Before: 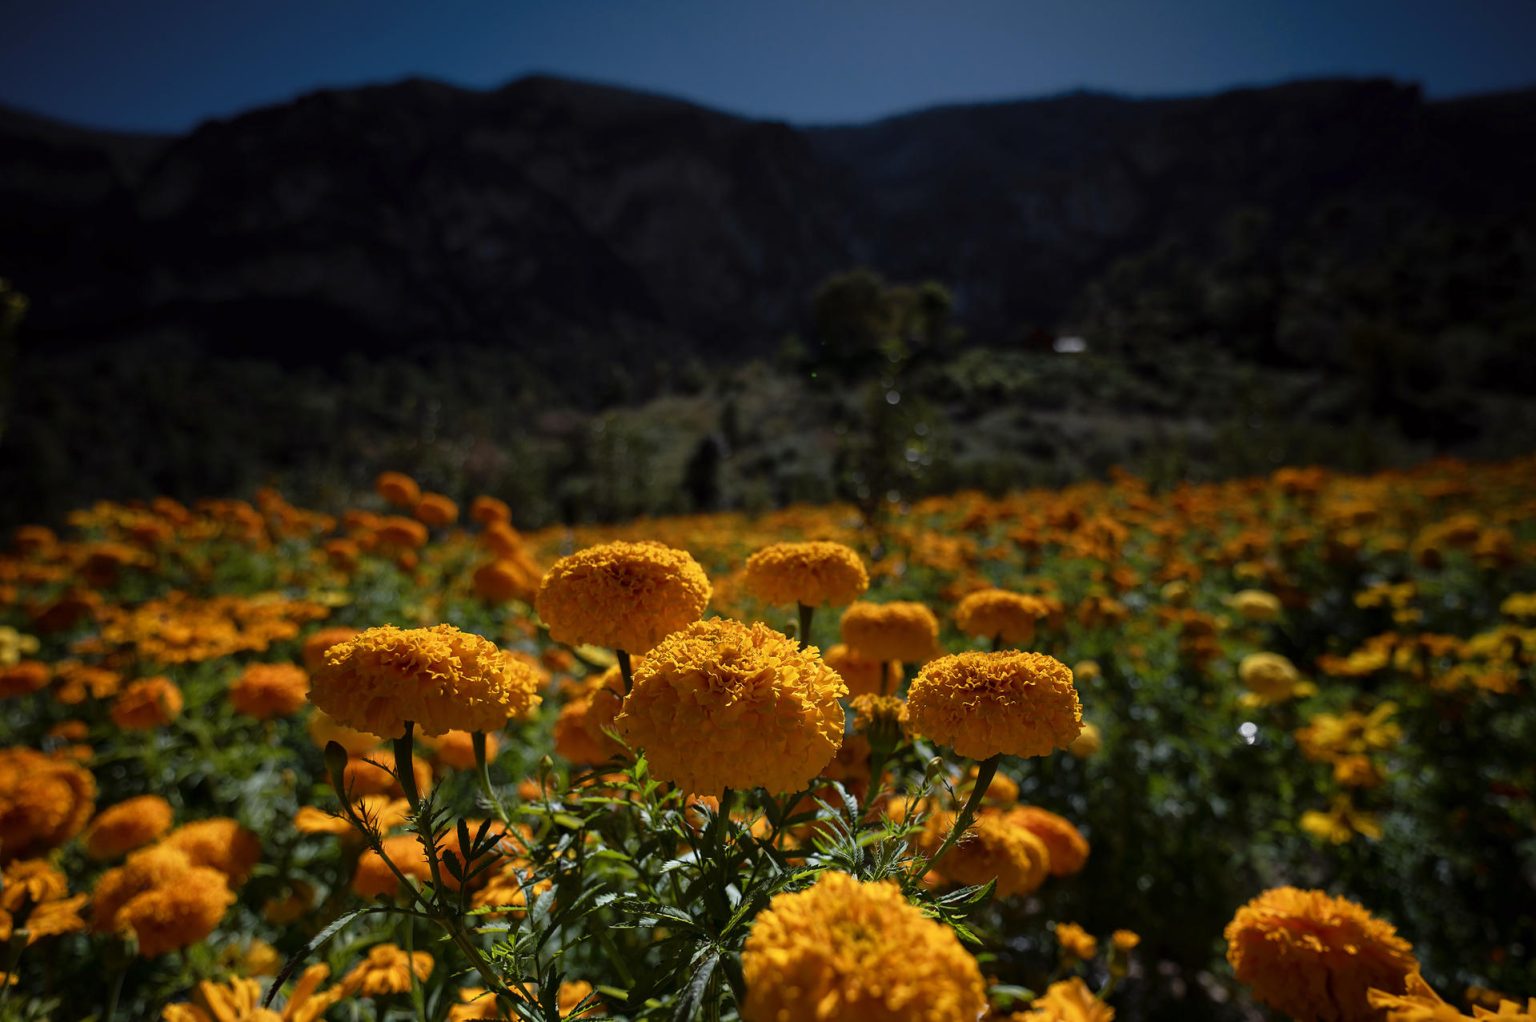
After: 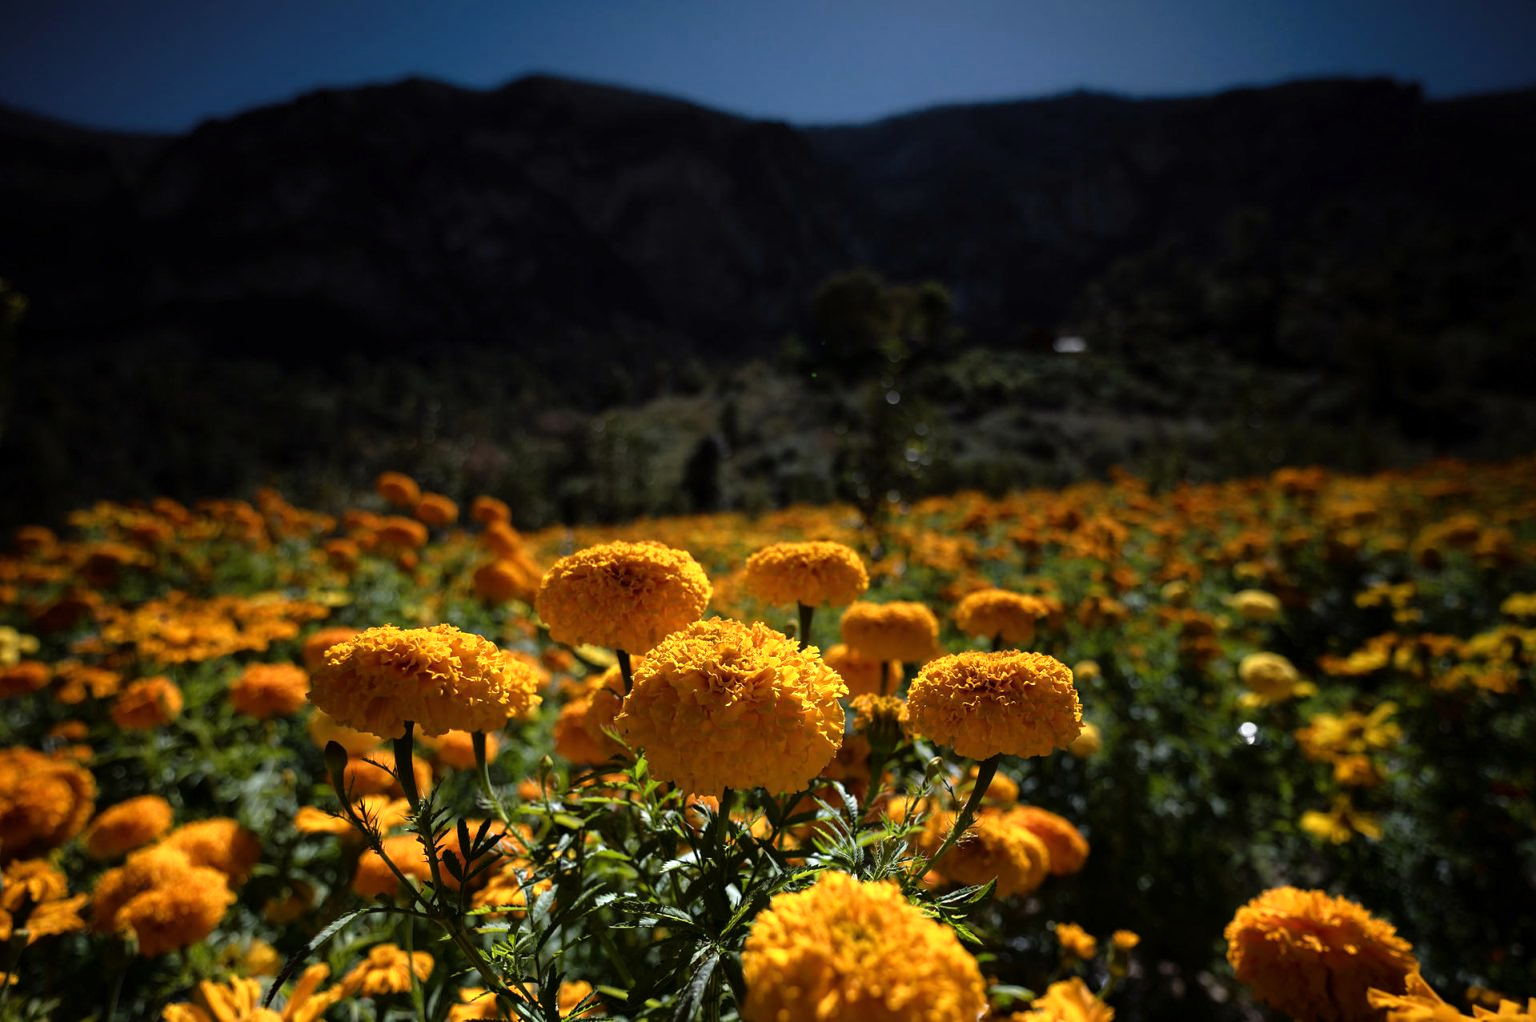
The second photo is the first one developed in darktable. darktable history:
tone equalizer: -8 EV -0.74 EV, -7 EV -0.669 EV, -6 EV -0.581 EV, -5 EV -0.364 EV, -3 EV 0.391 EV, -2 EV 0.6 EV, -1 EV 0.677 EV, +0 EV 0.745 EV
